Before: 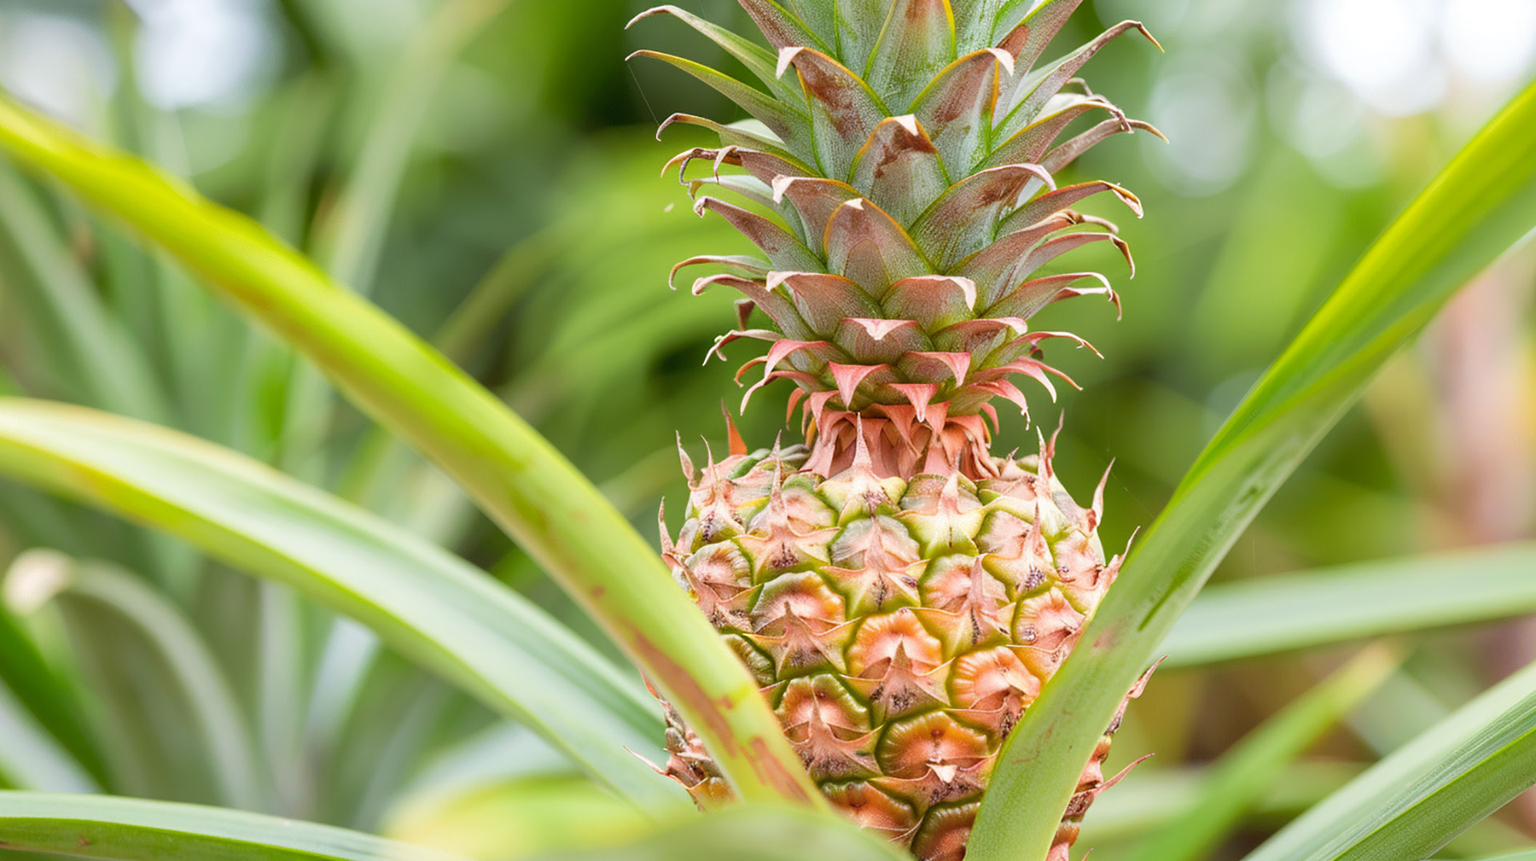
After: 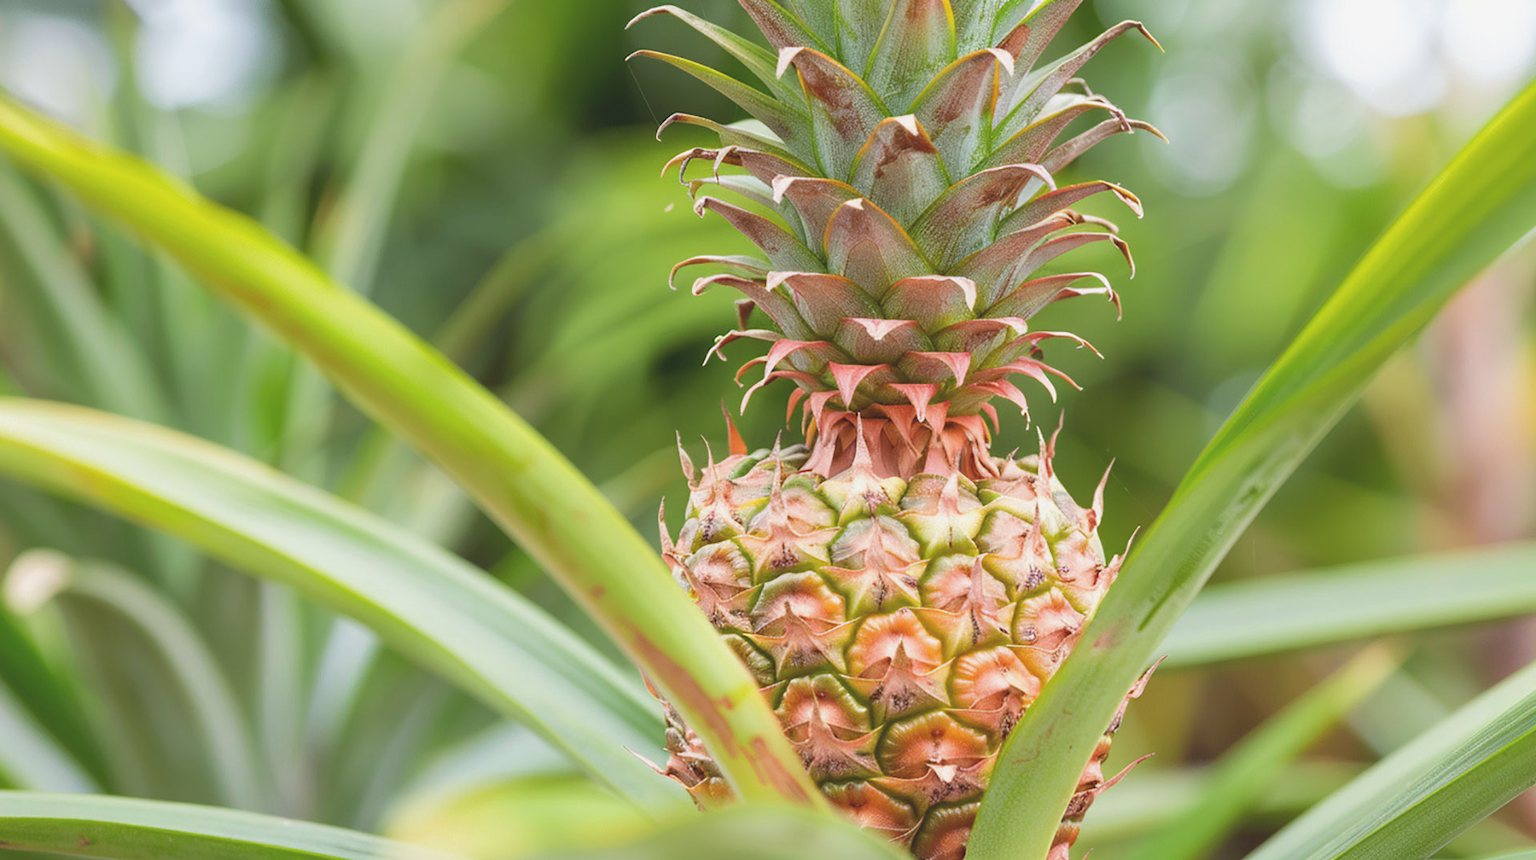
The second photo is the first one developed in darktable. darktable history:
exposure: black level correction -0.015, exposure -0.131 EV, compensate highlight preservation false
